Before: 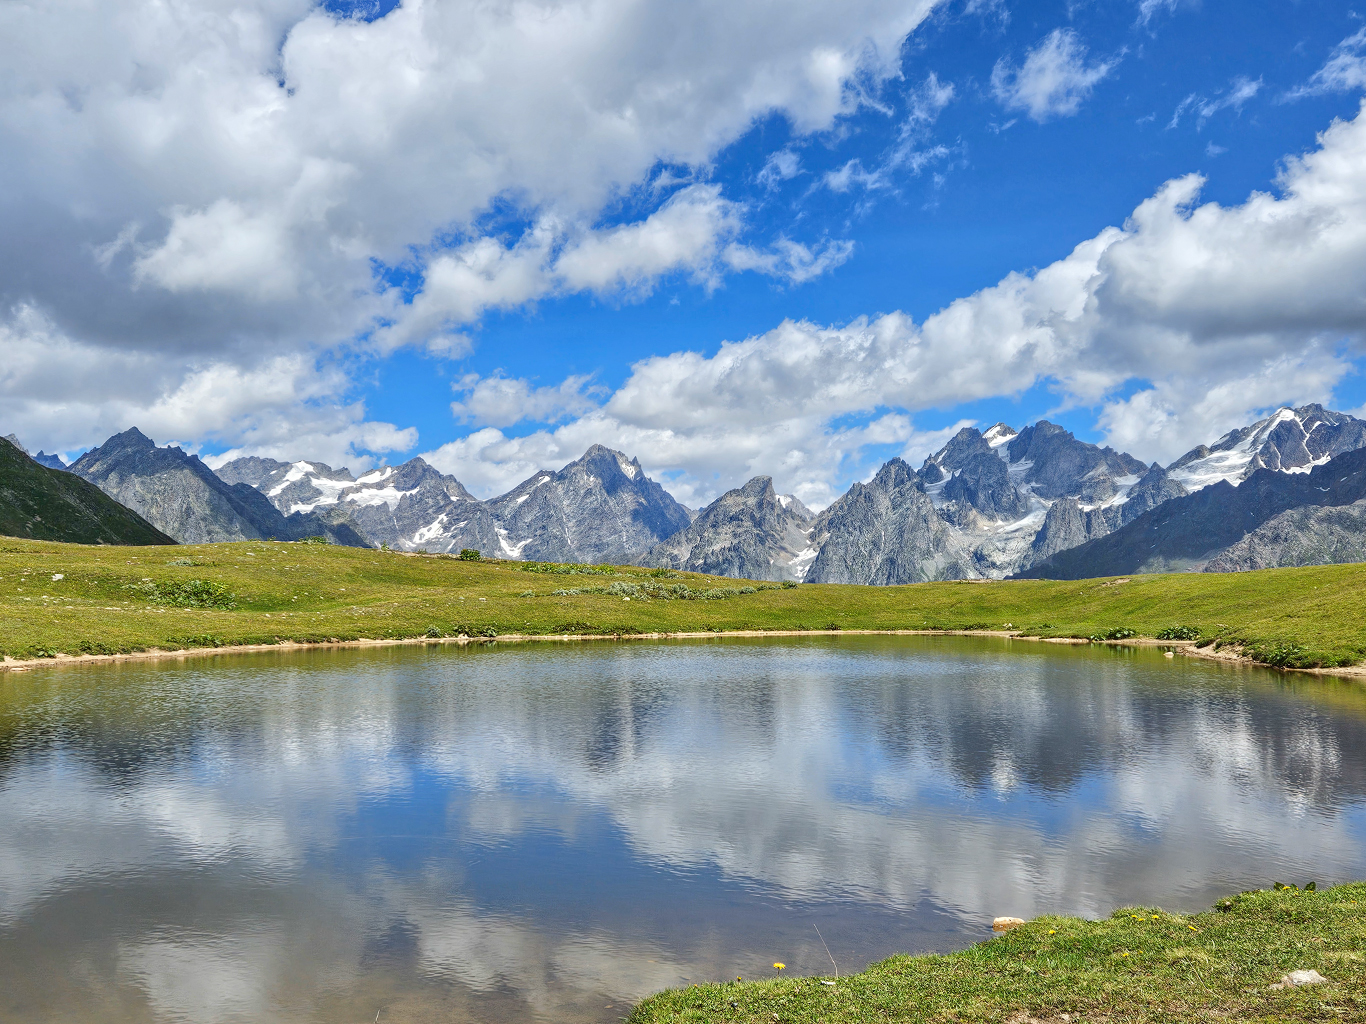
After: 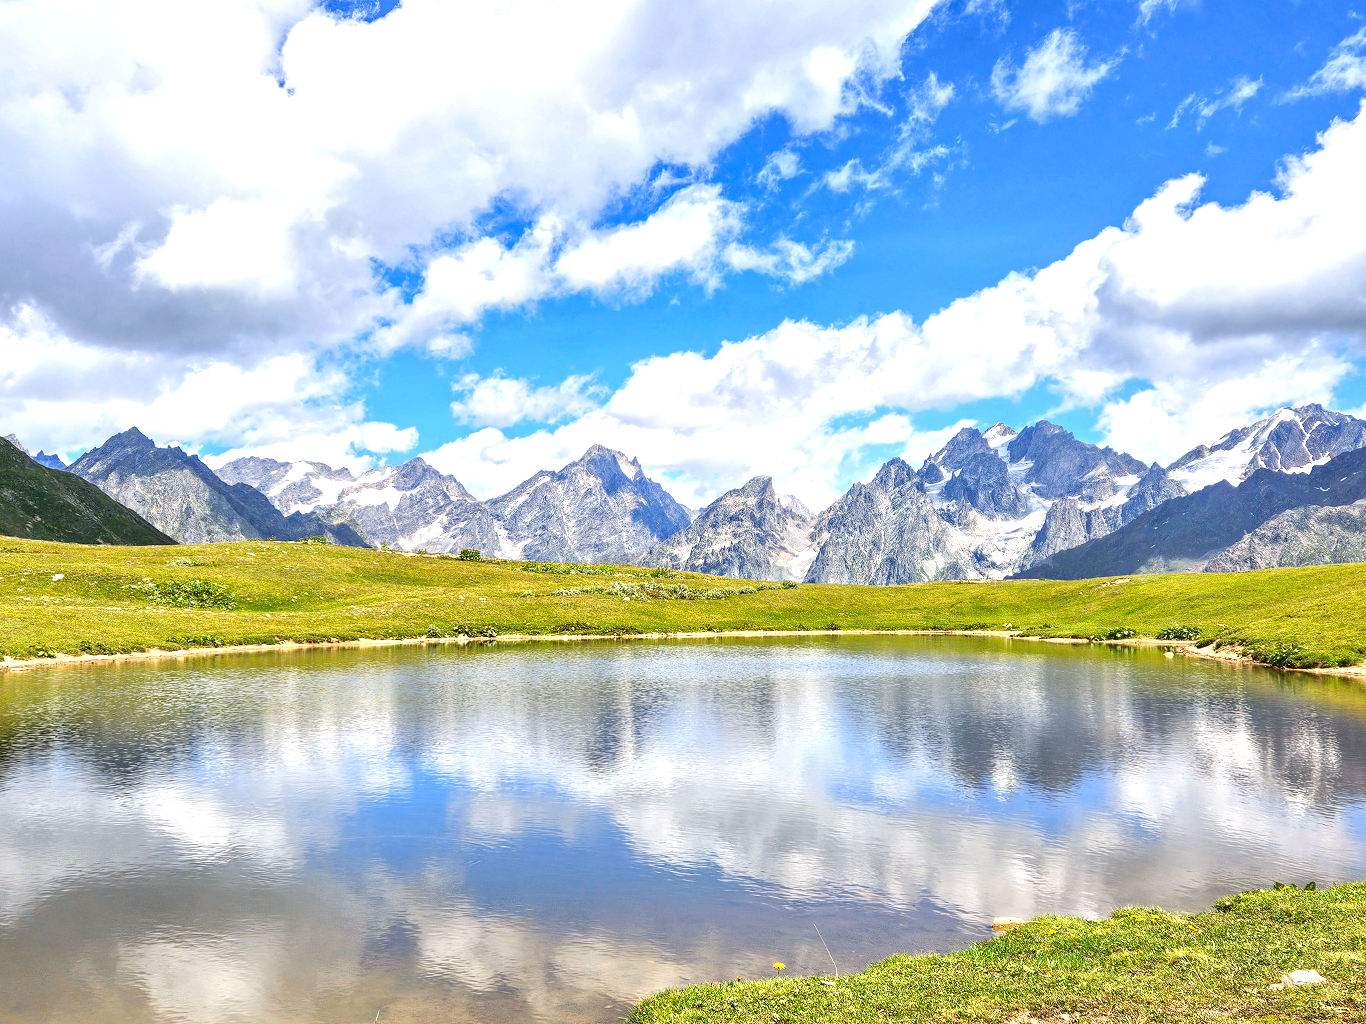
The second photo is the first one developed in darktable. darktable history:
color correction: highlights a* 3.62, highlights b* 5.08
exposure: black level correction 0, exposure 0.897 EV, compensate highlight preservation false
tone equalizer: -8 EV -0.441 EV, -7 EV -0.386 EV, -6 EV -0.333 EV, -5 EV -0.205 EV, -3 EV 0.252 EV, -2 EV 0.334 EV, -1 EV 0.382 EV, +0 EV 0.392 EV, mask exposure compensation -0.502 EV
shadows and highlights: radius 120.82, shadows 21.85, white point adjustment -9.69, highlights -13.44, soften with gaussian
